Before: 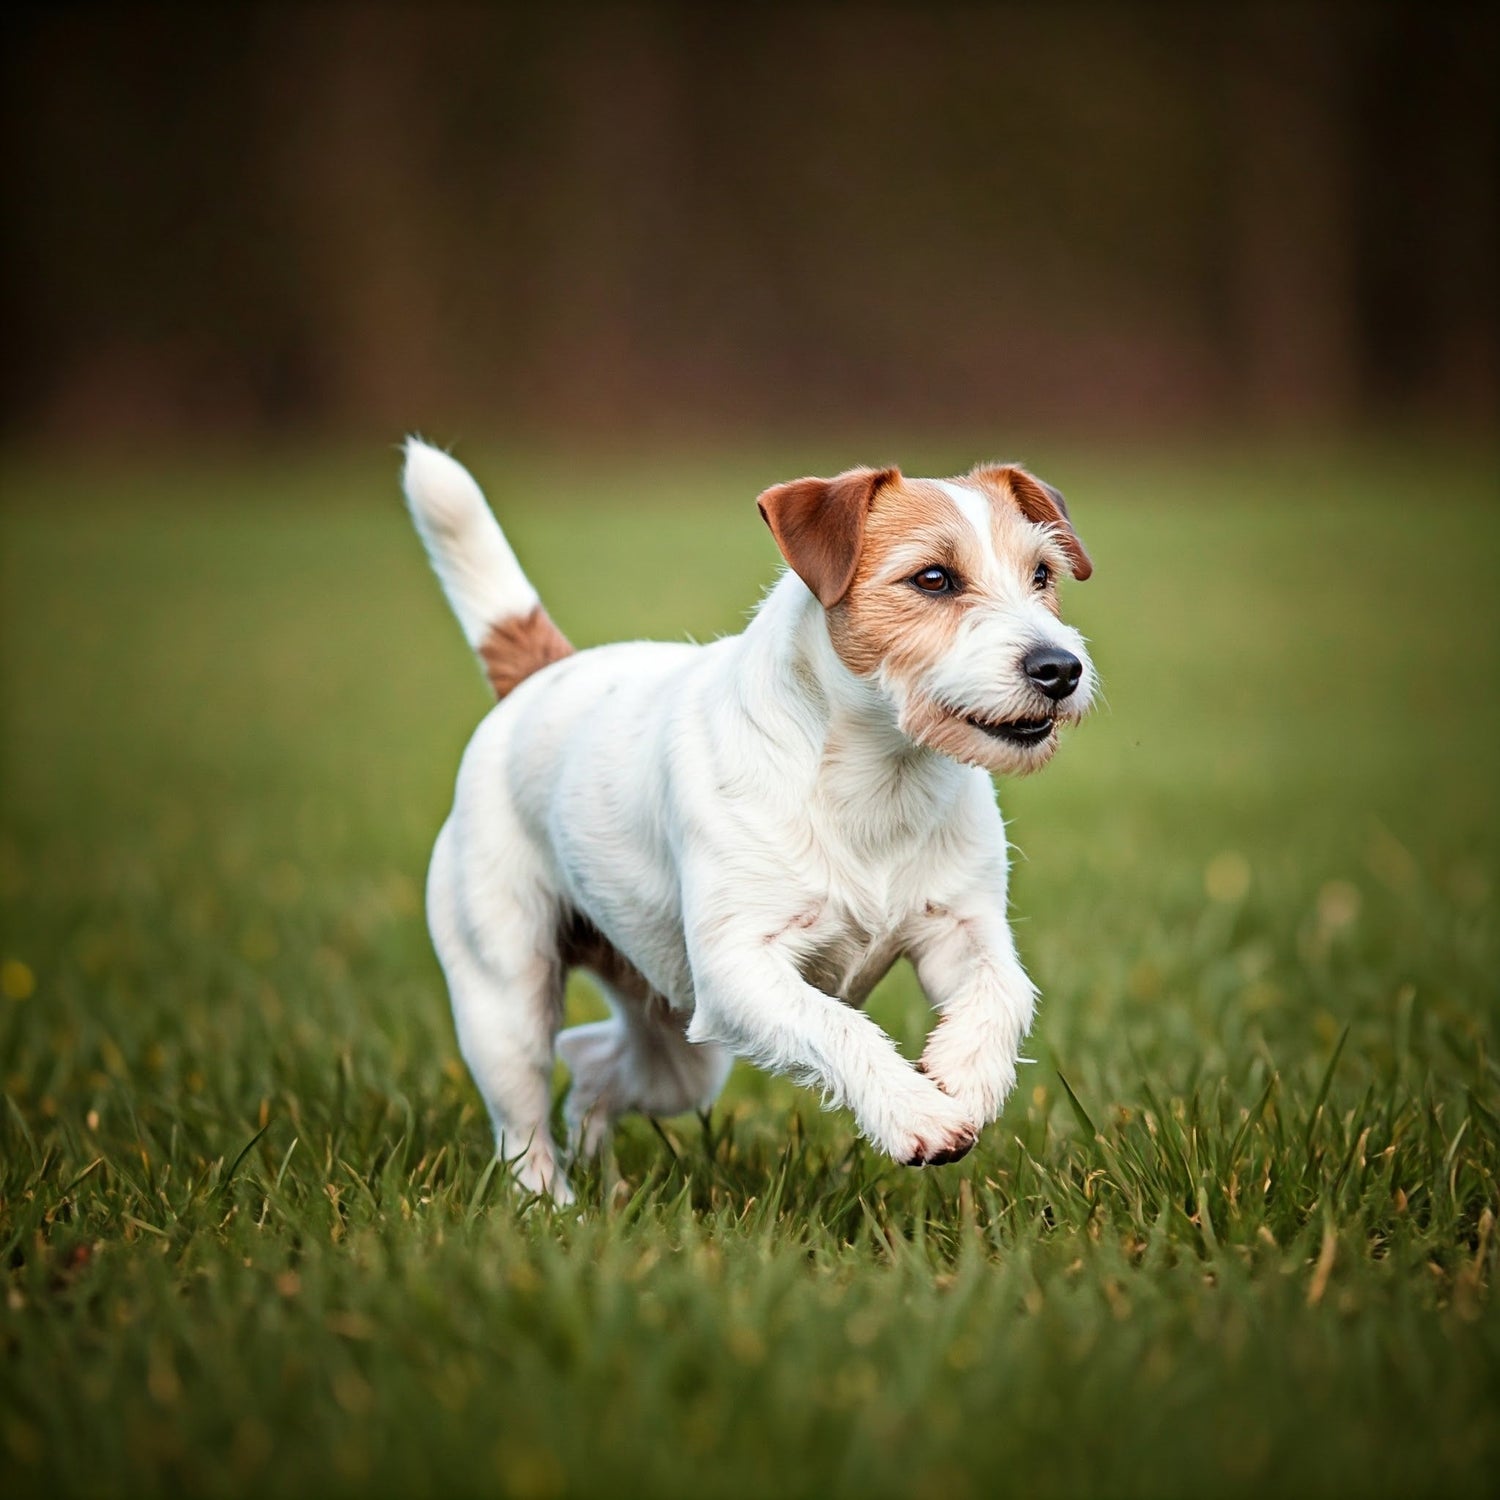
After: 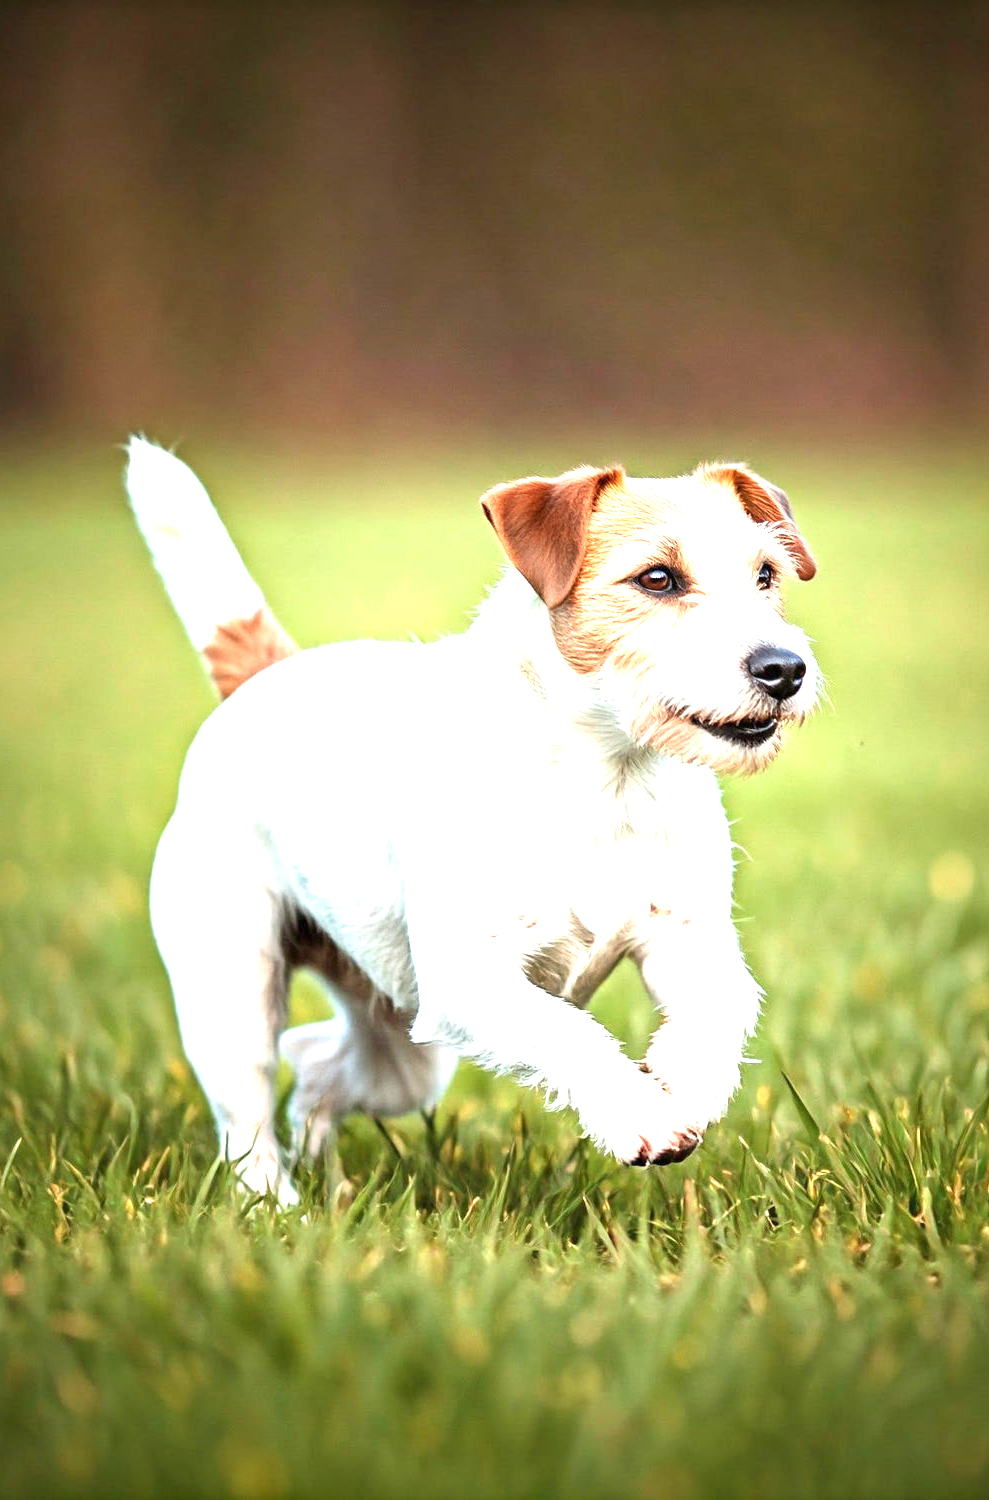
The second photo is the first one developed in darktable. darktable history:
crop and rotate: left 18.466%, right 15.567%
exposure: black level correction 0, exposure 1.474 EV, compensate exposure bias true, compensate highlight preservation false
